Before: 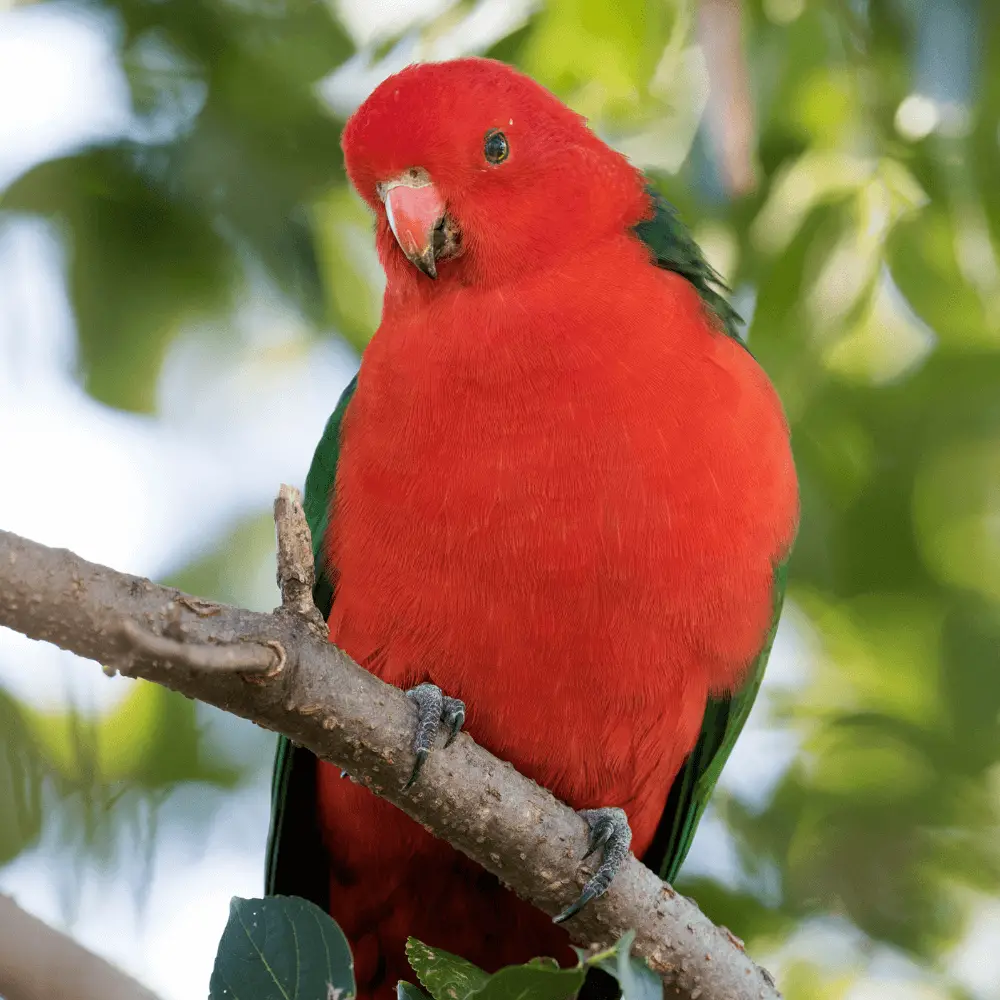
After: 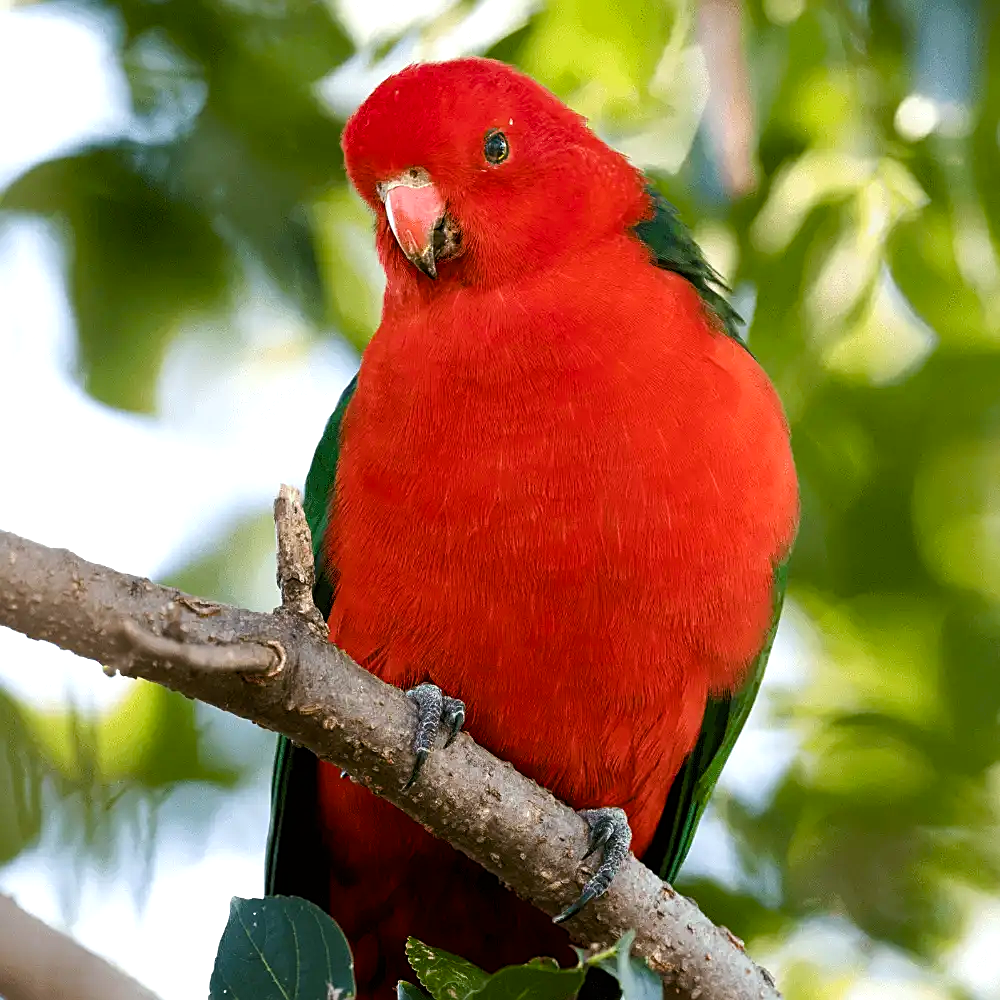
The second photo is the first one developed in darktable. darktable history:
sharpen: on, module defaults
color balance rgb: shadows lift › luminance -20%, power › hue 72.24°, highlights gain › luminance 15%, global offset › hue 171.6°, perceptual saturation grading › global saturation 14.09%, perceptual saturation grading › highlights -25%, perceptual saturation grading › shadows 25%, global vibrance 25%, contrast 10%
